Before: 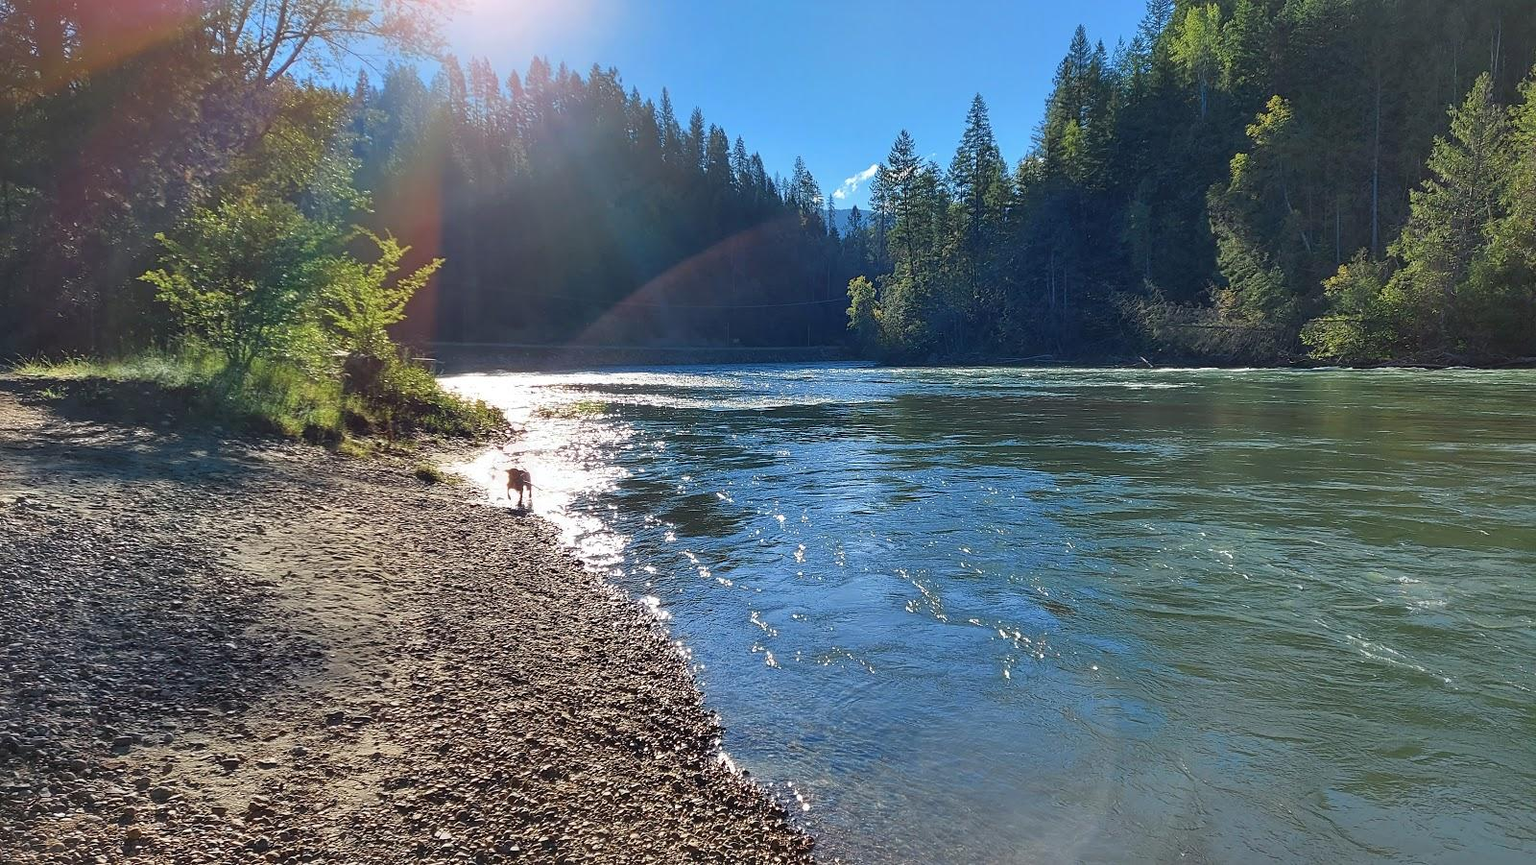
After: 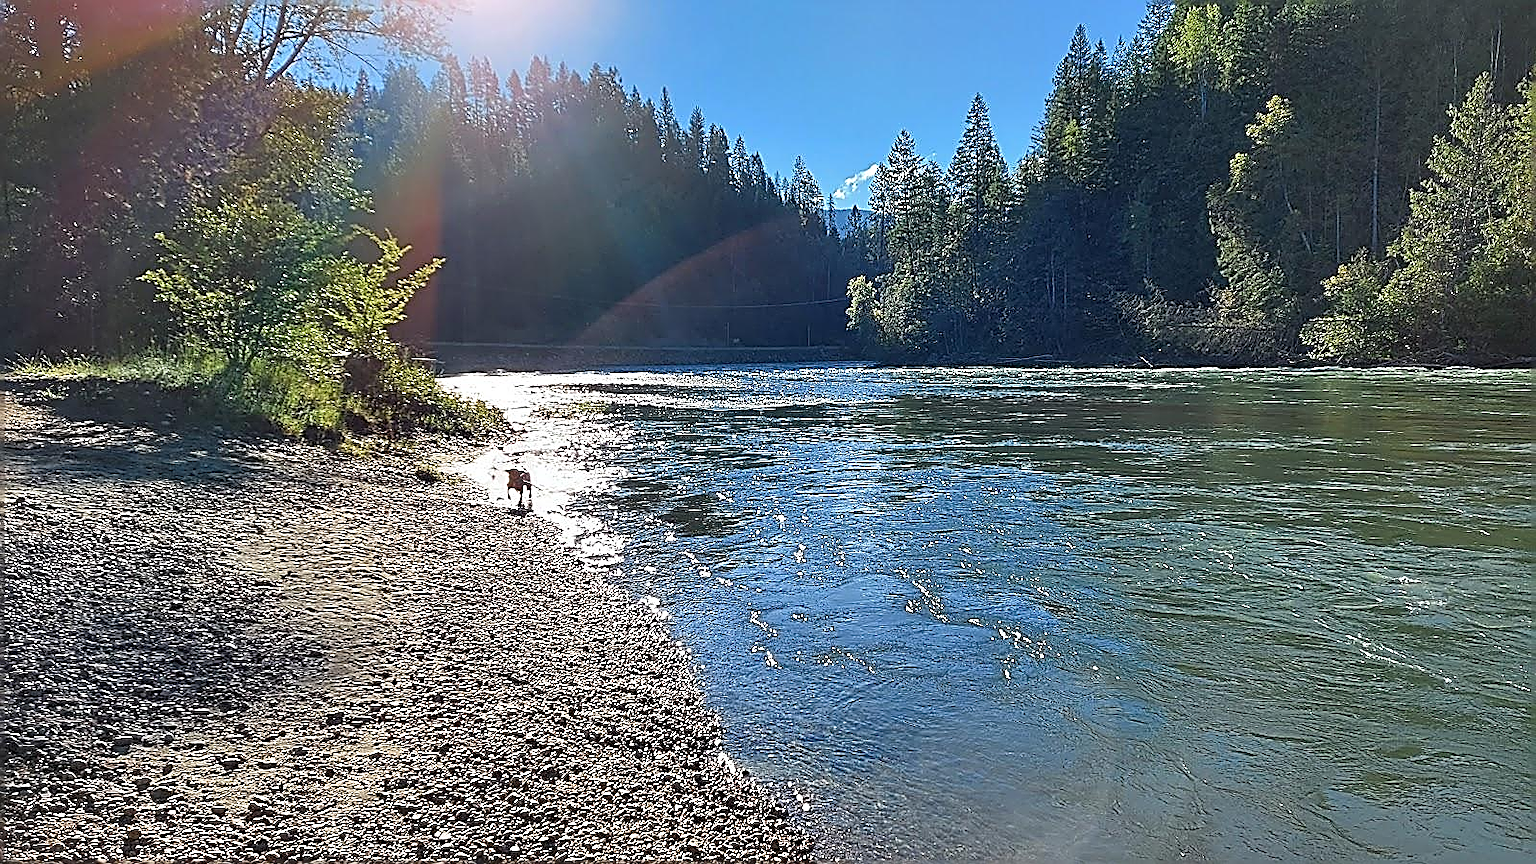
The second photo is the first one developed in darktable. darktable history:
sharpen: amount 1.998
